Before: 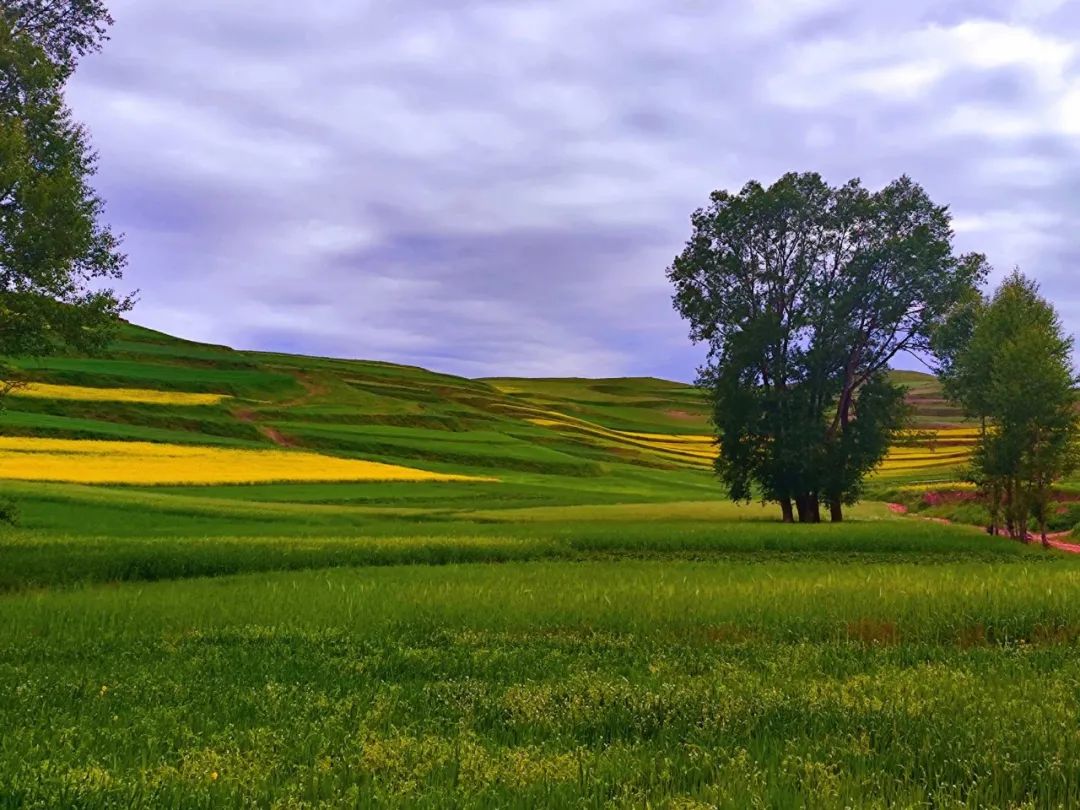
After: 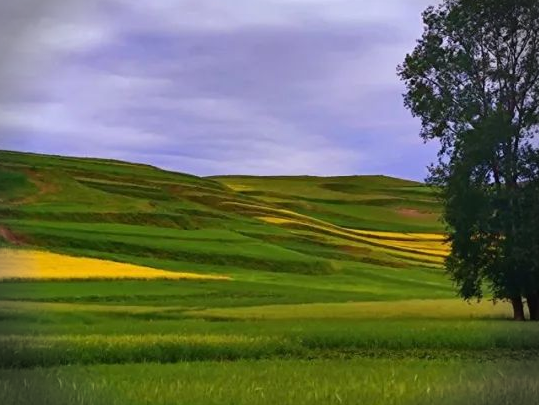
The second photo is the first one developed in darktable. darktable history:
vignetting: fall-off start 88.03%, fall-off radius 24.9%
crop: left 25%, top 25%, right 25%, bottom 25%
